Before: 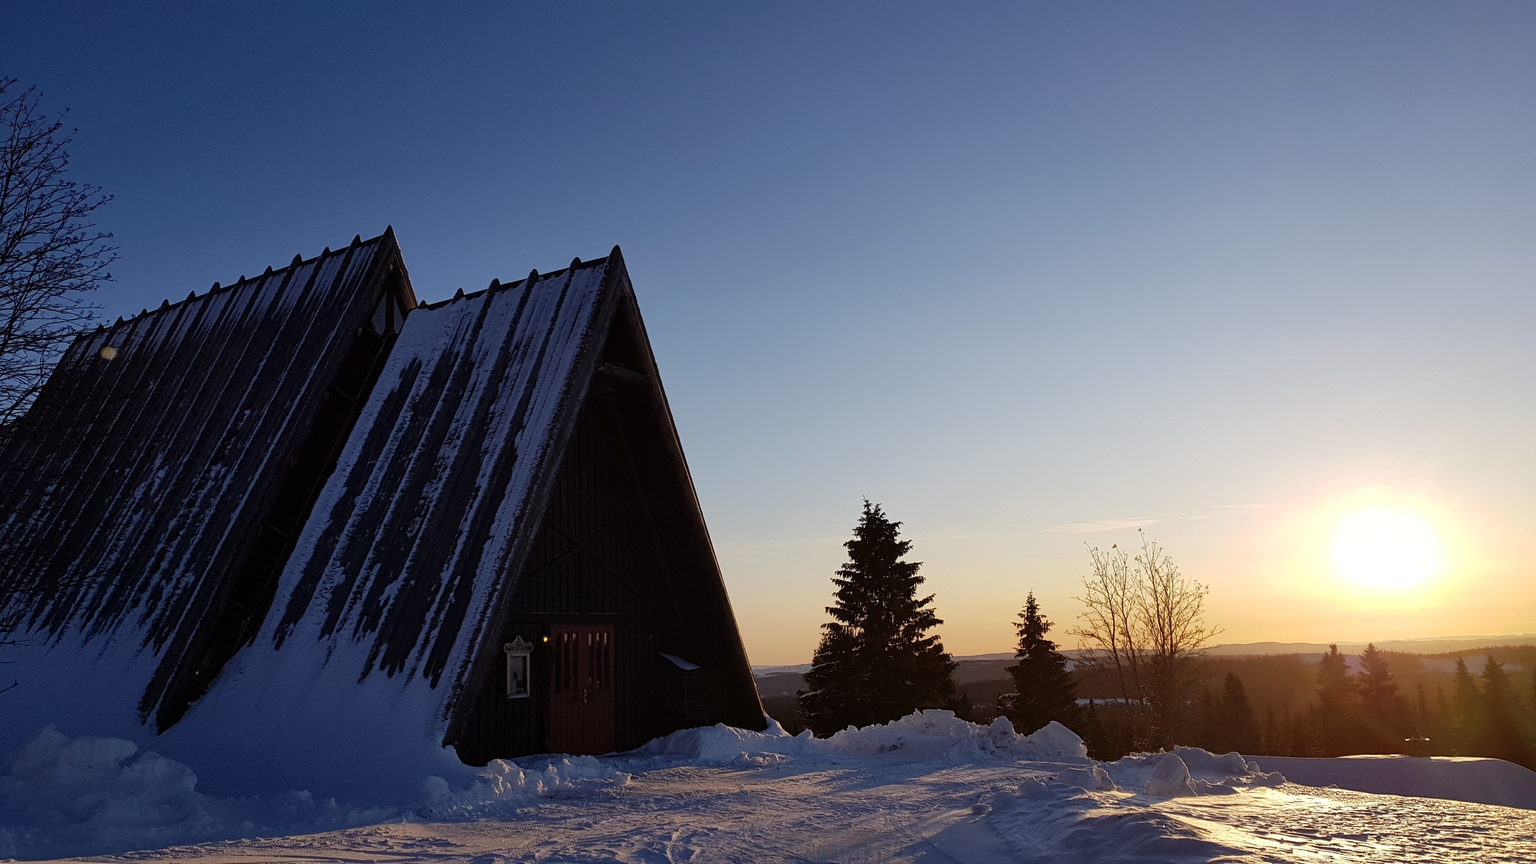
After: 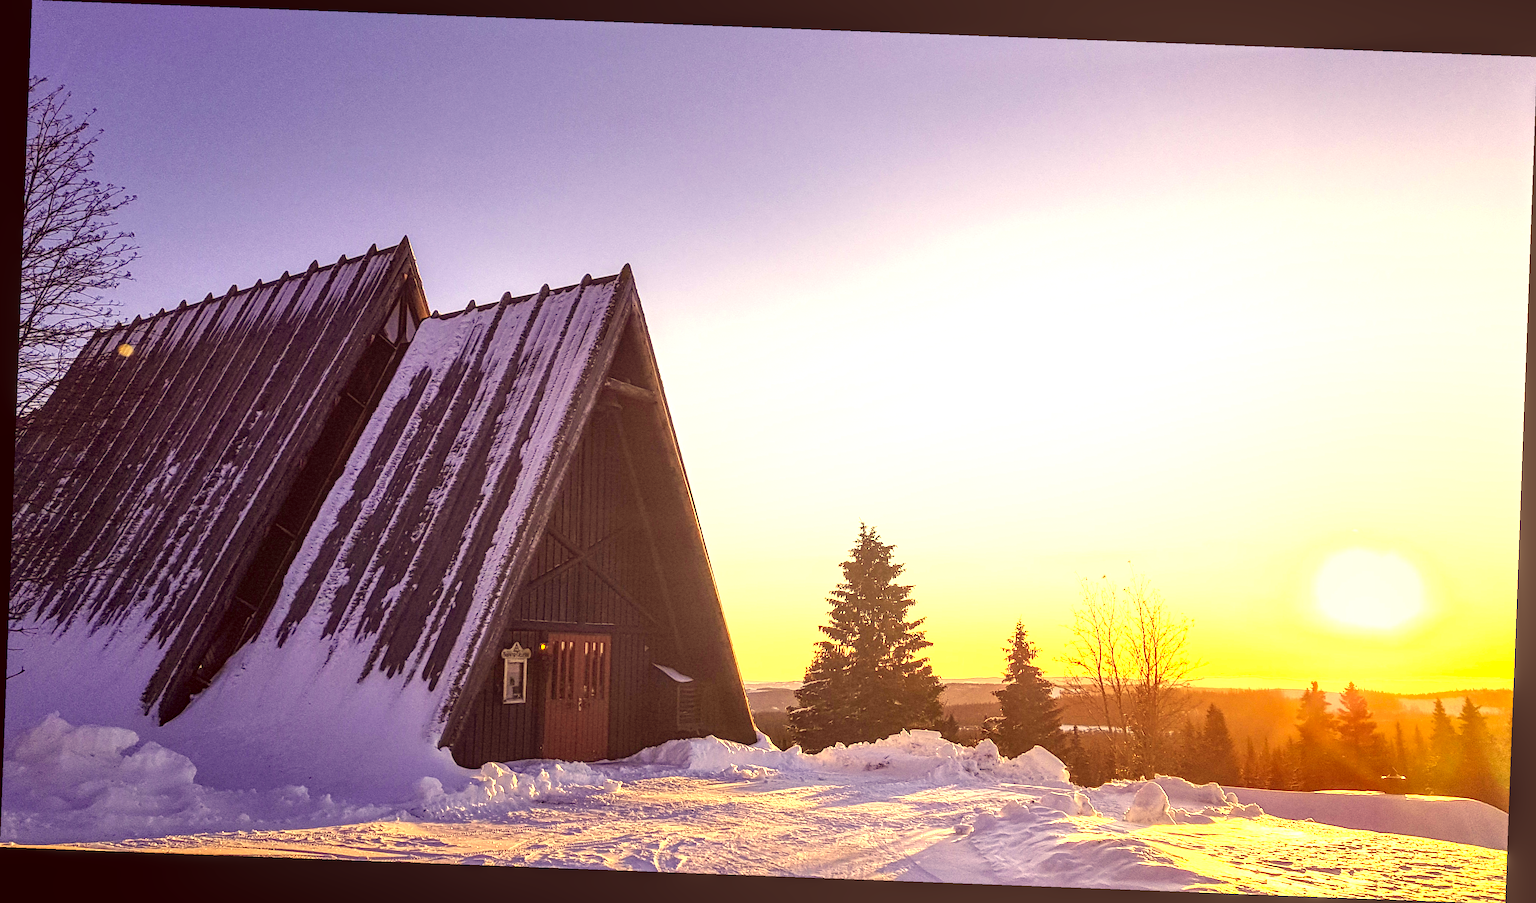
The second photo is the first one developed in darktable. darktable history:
rotate and perspective: rotation 2.17°, automatic cropping off
local contrast: highlights 0%, shadows 0%, detail 133%
exposure: black level correction 0, exposure 2.327 EV, compensate exposure bias true, compensate highlight preservation false
color correction: highlights a* 10.12, highlights b* 39.04, shadows a* 14.62, shadows b* 3.37
